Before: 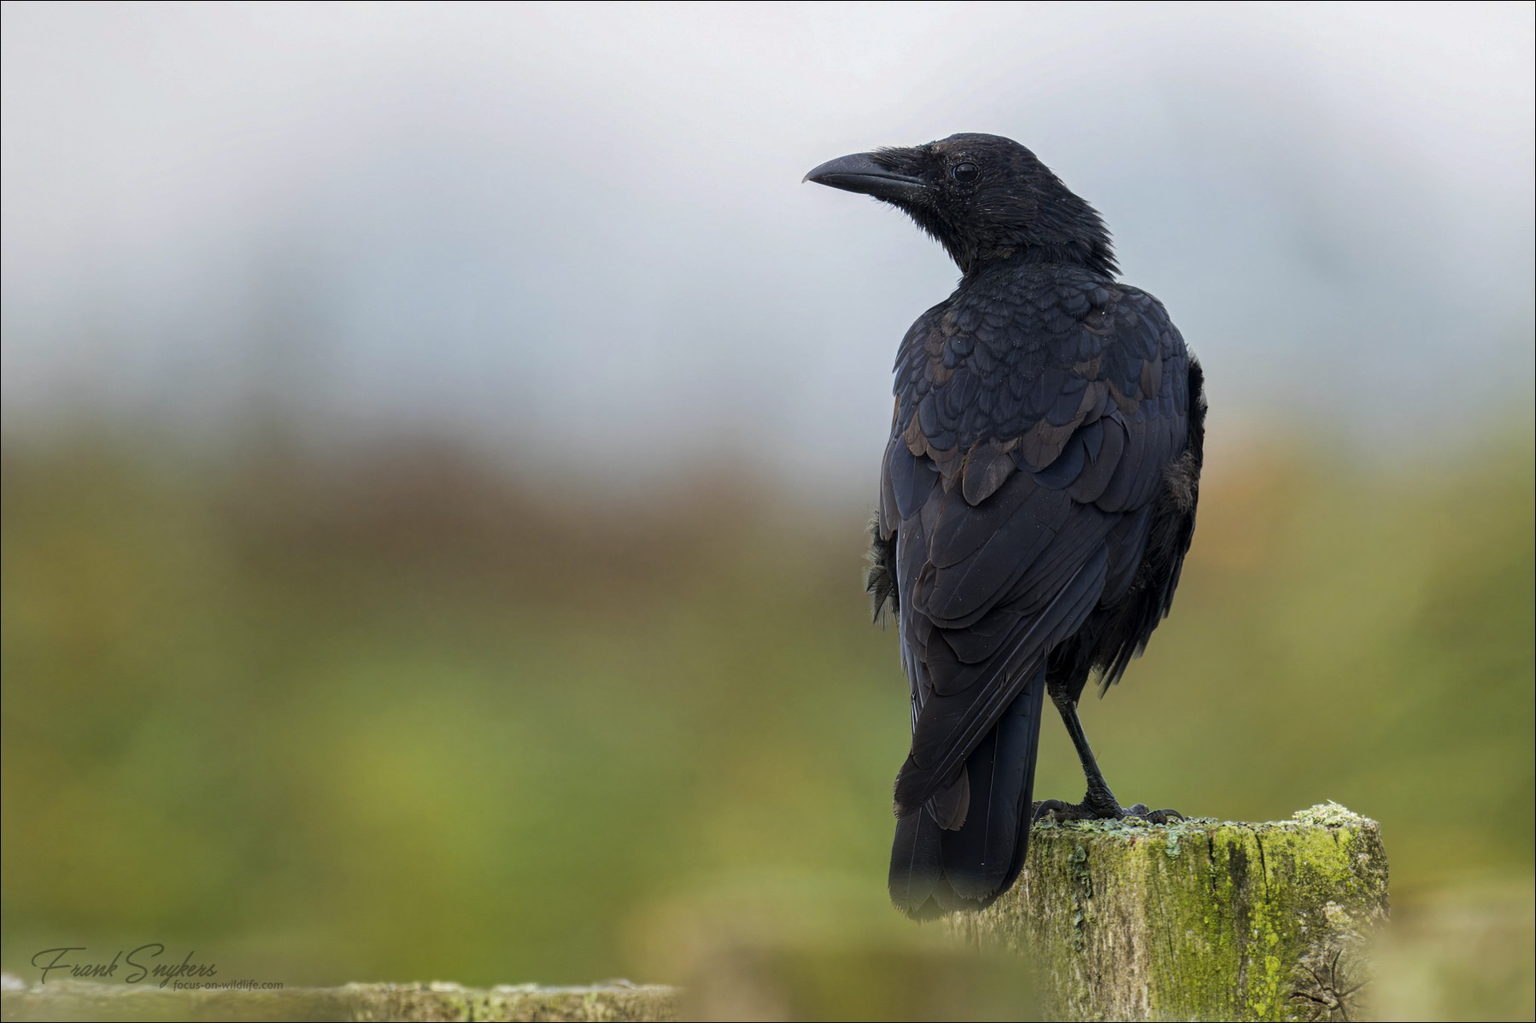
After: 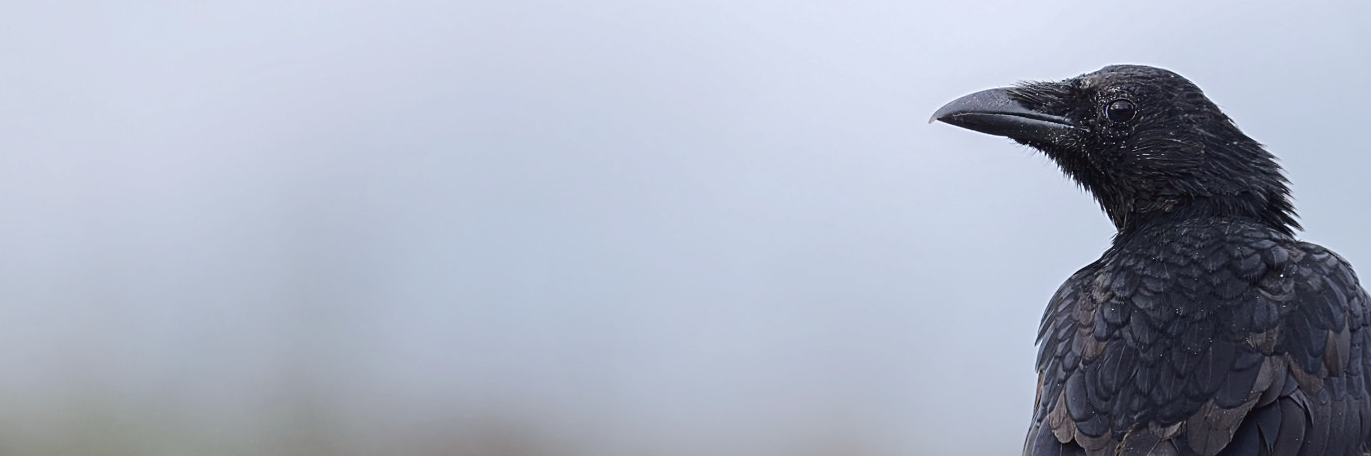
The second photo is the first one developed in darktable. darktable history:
sharpen: on, module defaults
tone curve: curves: ch0 [(0, 0.032) (0.094, 0.08) (0.265, 0.208) (0.41, 0.417) (0.485, 0.524) (0.638, 0.673) (0.845, 0.828) (0.994, 0.964)]; ch1 [(0, 0) (0.161, 0.092) (0.37, 0.302) (0.437, 0.456) (0.469, 0.482) (0.498, 0.504) (0.576, 0.583) (0.644, 0.638) (0.725, 0.765) (1, 1)]; ch2 [(0, 0) (0.352, 0.403) (0.45, 0.469) (0.502, 0.504) (0.54, 0.521) (0.589, 0.576) (1, 1)], color space Lab, independent channels, preserve colors none
white balance: red 0.926, green 1.003, blue 1.133
tone equalizer: on, module defaults
crop: left 0.579%, top 7.627%, right 23.167%, bottom 54.275%
